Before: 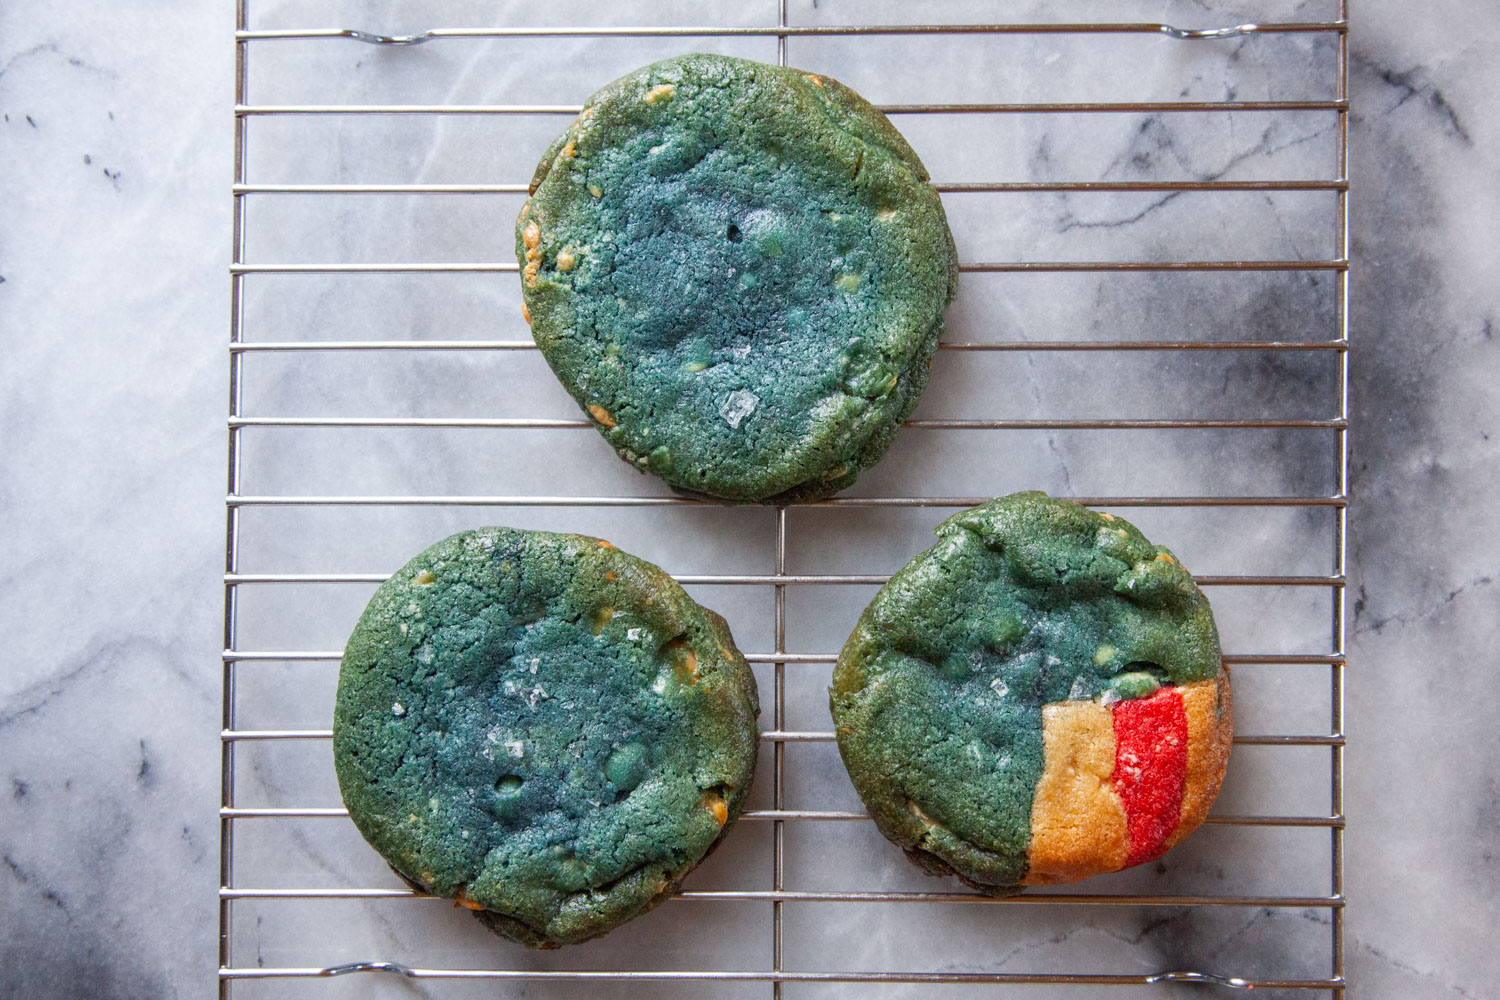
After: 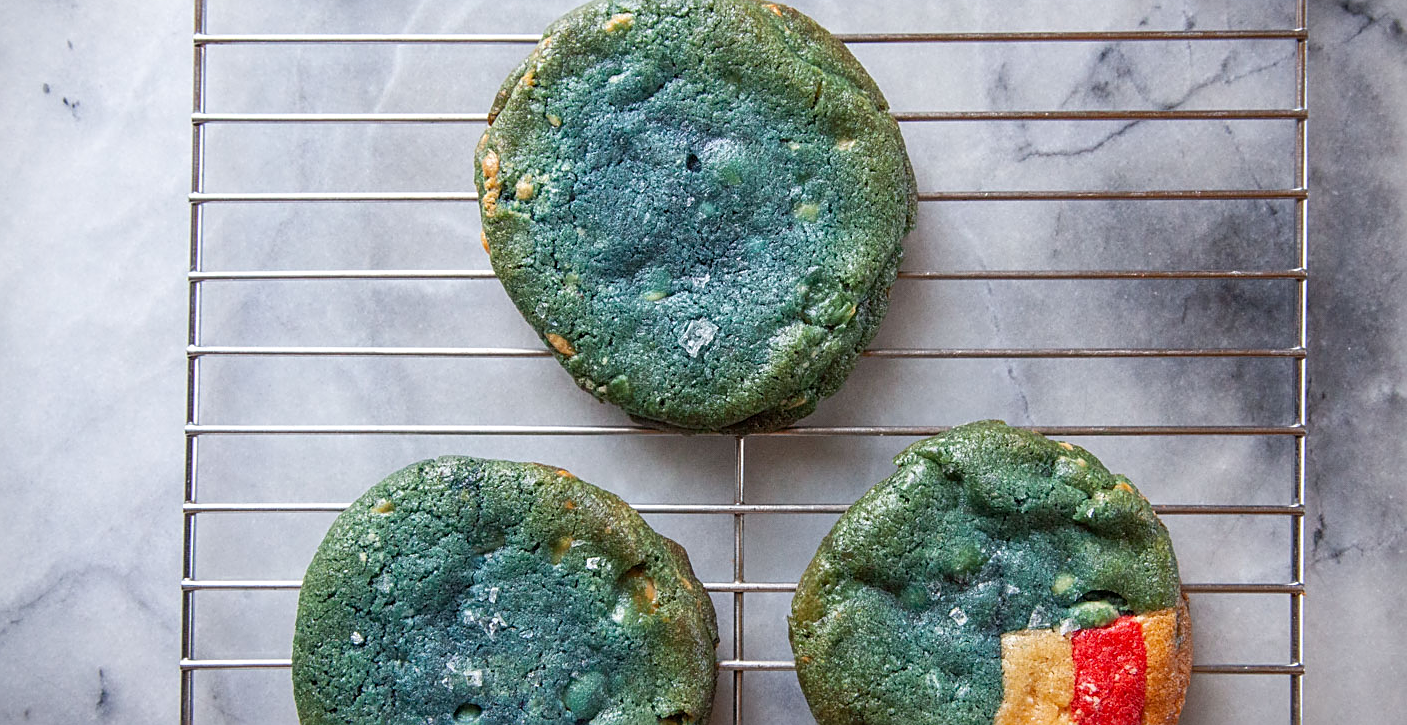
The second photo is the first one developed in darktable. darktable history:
levels: mode automatic
crop: left 2.742%, top 7.118%, right 3.258%, bottom 20.345%
sharpen: on, module defaults
vignetting: fall-off start 91.4%, brightness -0.414, saturation -0.307
